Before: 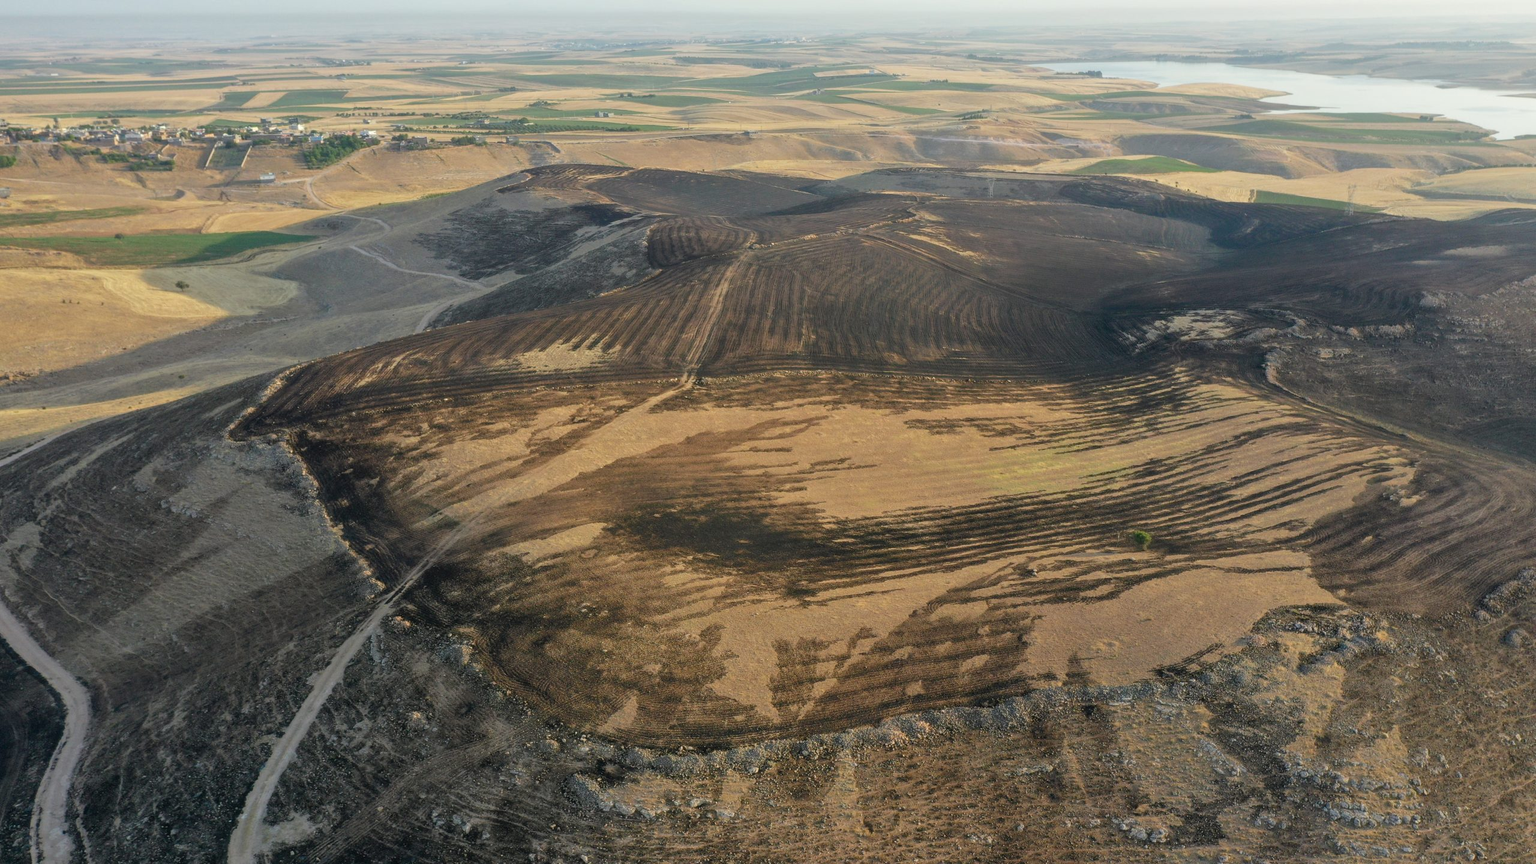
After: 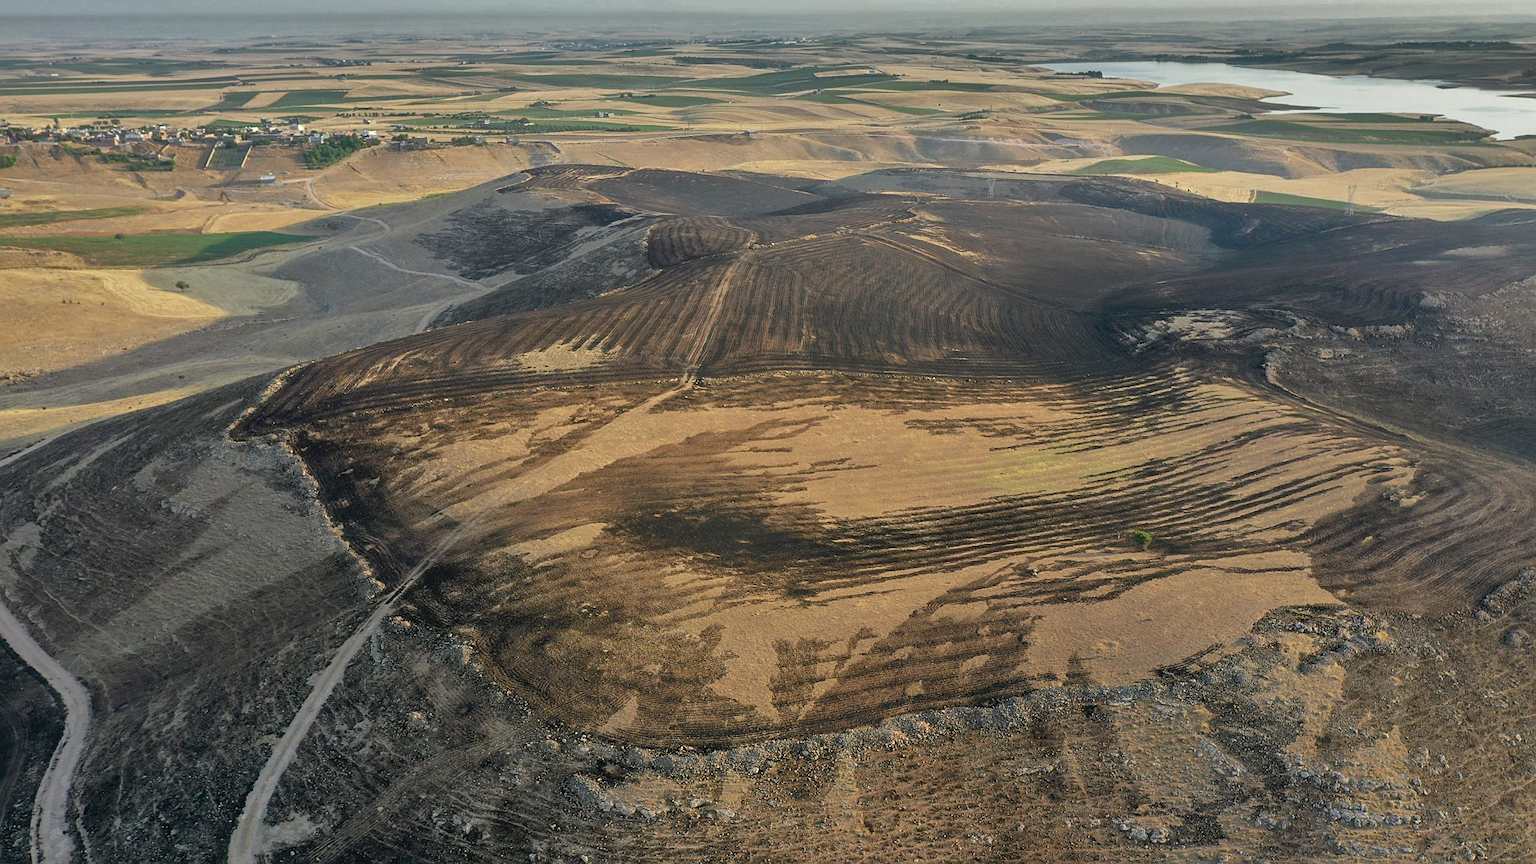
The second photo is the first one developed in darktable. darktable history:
sharpen: on, module defaults
shadows and highlights: shadows 20.99, highlights -82.59, soften with gaussian
